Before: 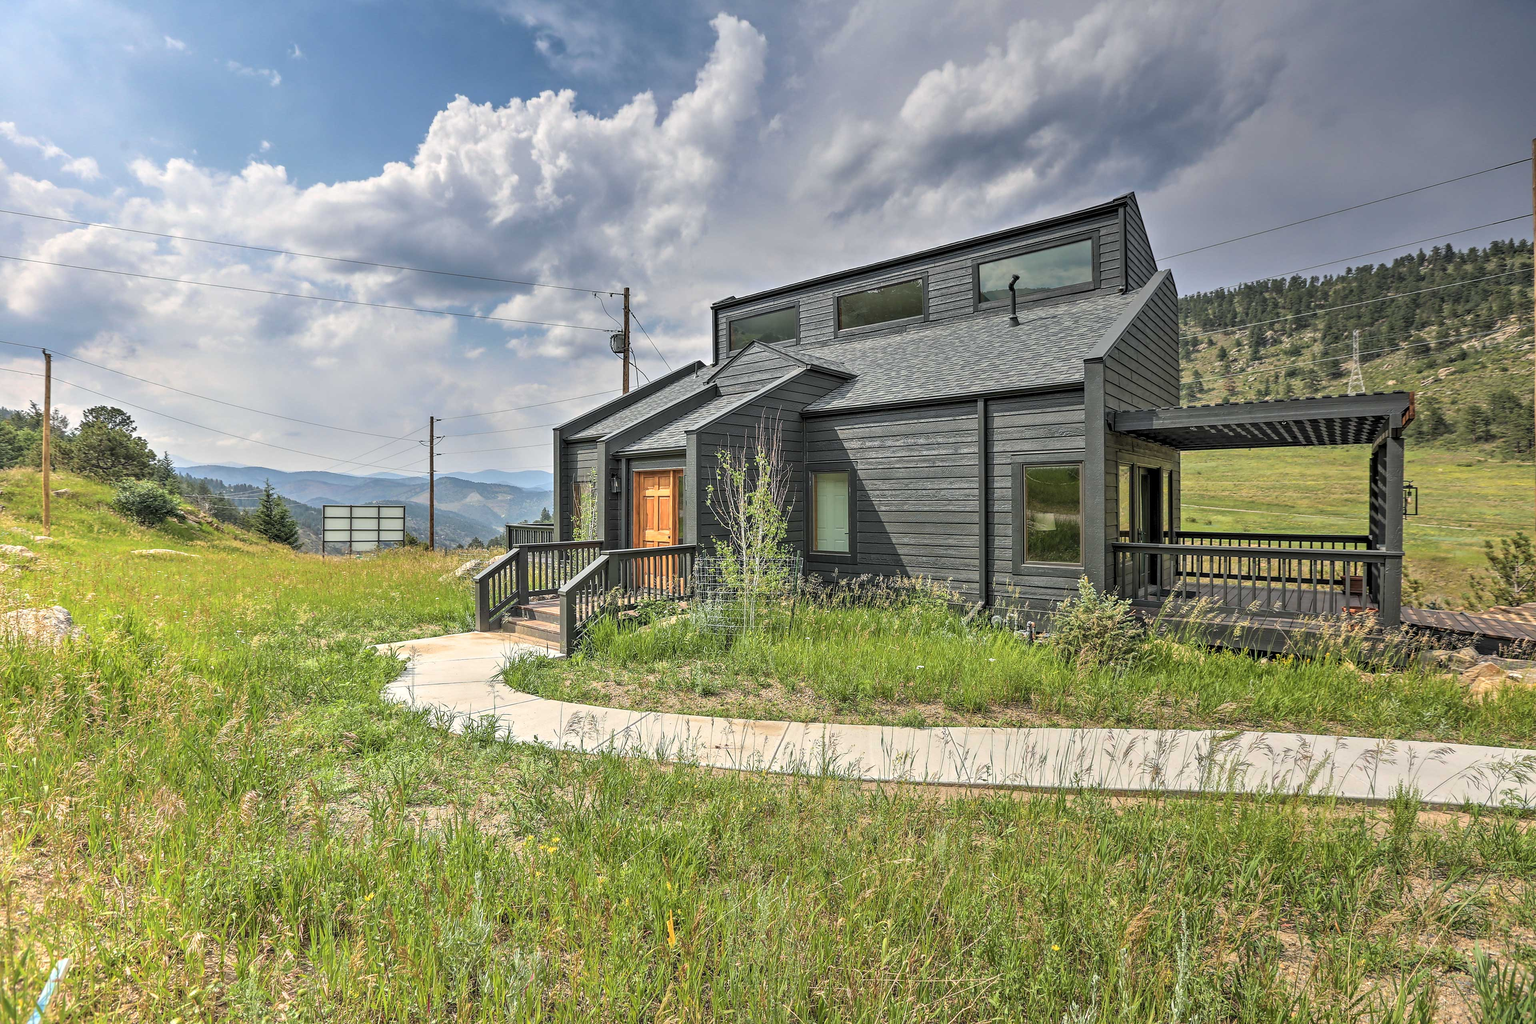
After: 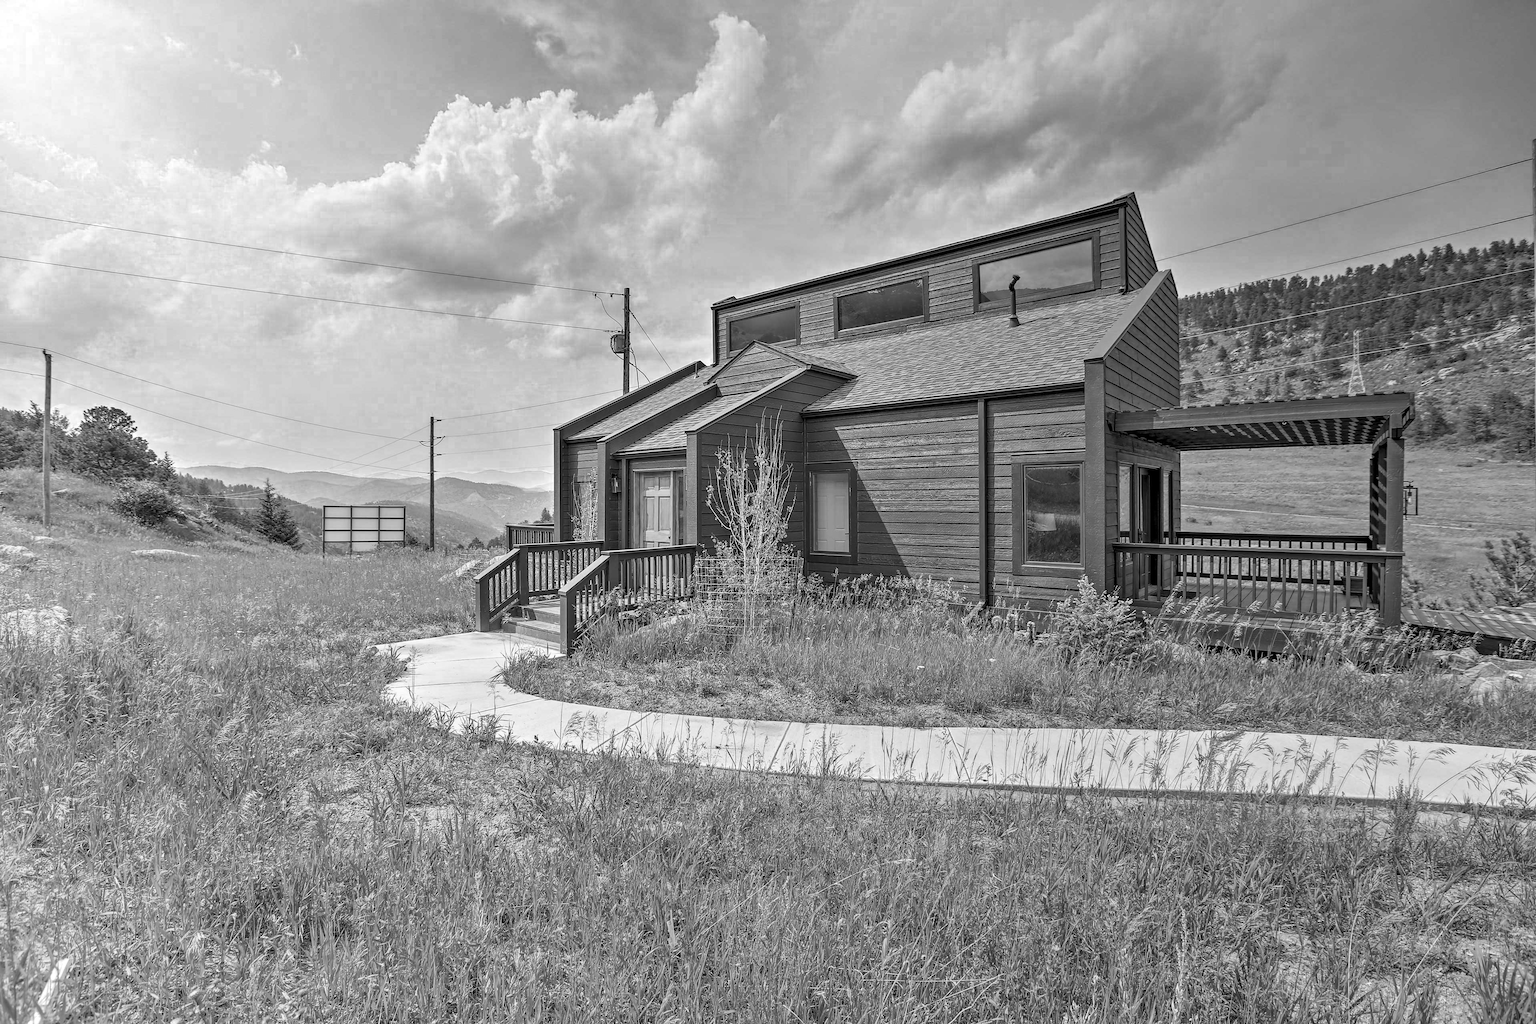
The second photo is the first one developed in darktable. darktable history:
color zones: curves: ch0 [(0, 0.613) (0.01, 0.613) (0.245, 0.448) (0.498, 0.529) (0.642, 0.665) (0.879, 0.777) (0.99, 0.613)]; ch1 [(0, 0) (0.143, 0) (0.286, 0) (0.429, 0) (0.571, 0) (0.714, 0) (0.857, 0)]
